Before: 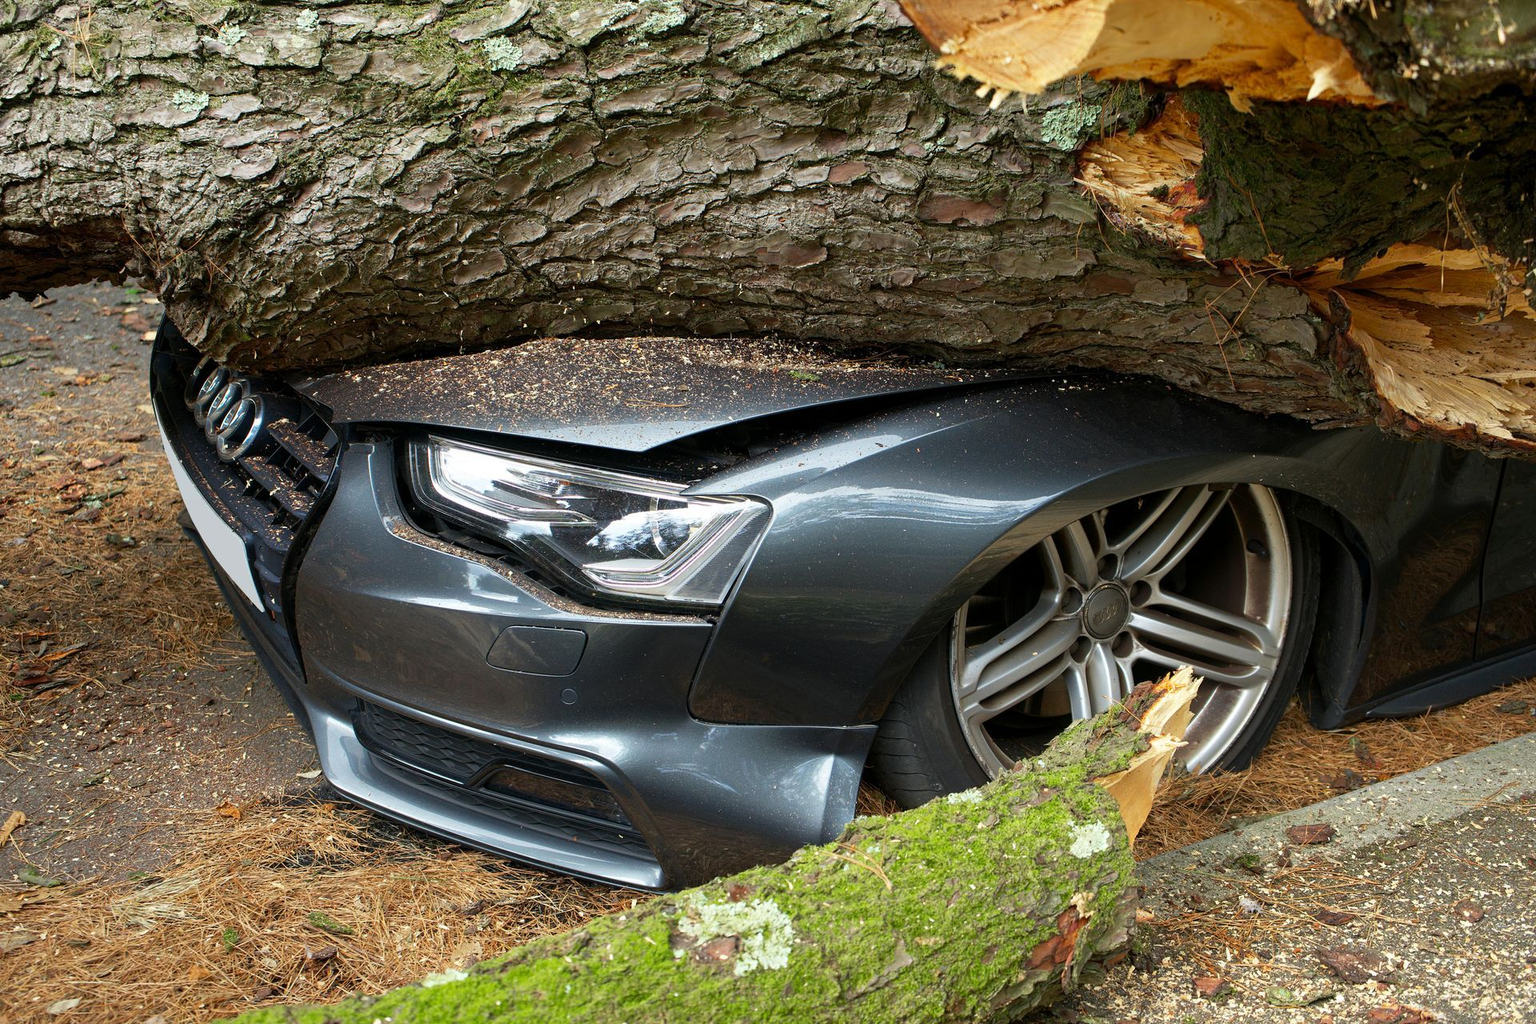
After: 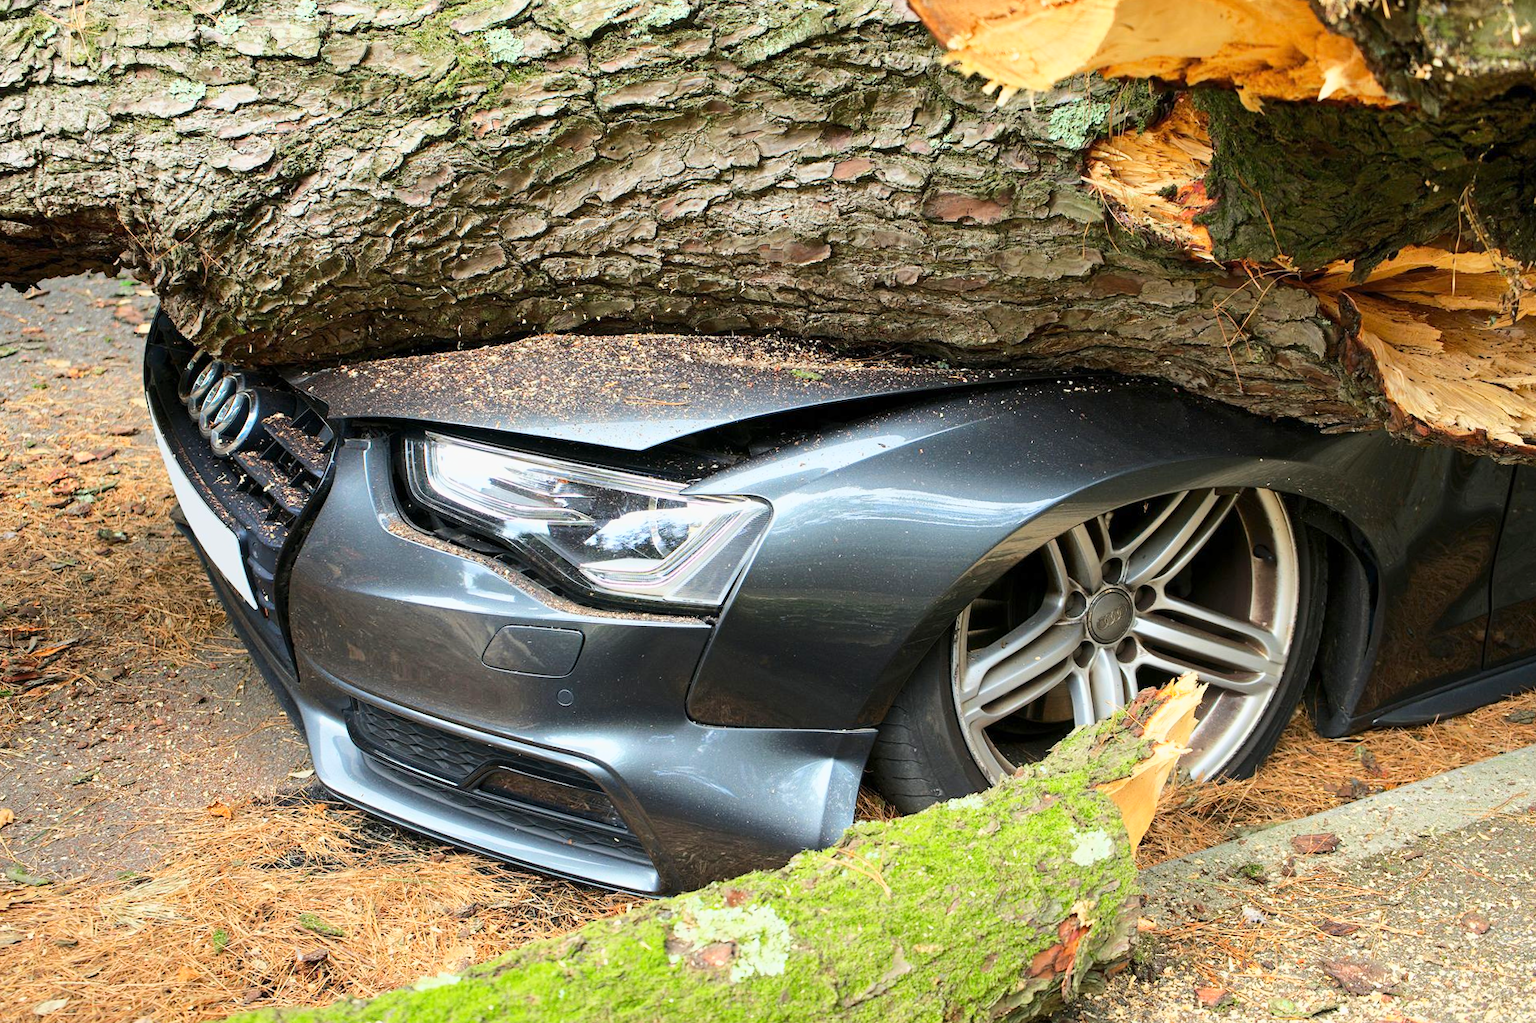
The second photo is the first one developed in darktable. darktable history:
base curve: curves: ch0 [(0, 0) (0.025, 0.046) (0.112, 0.277) (0.467, 0.74) (0.814, 0.929) (1, 0.942)]
crop and rotate: angle -0.5°
